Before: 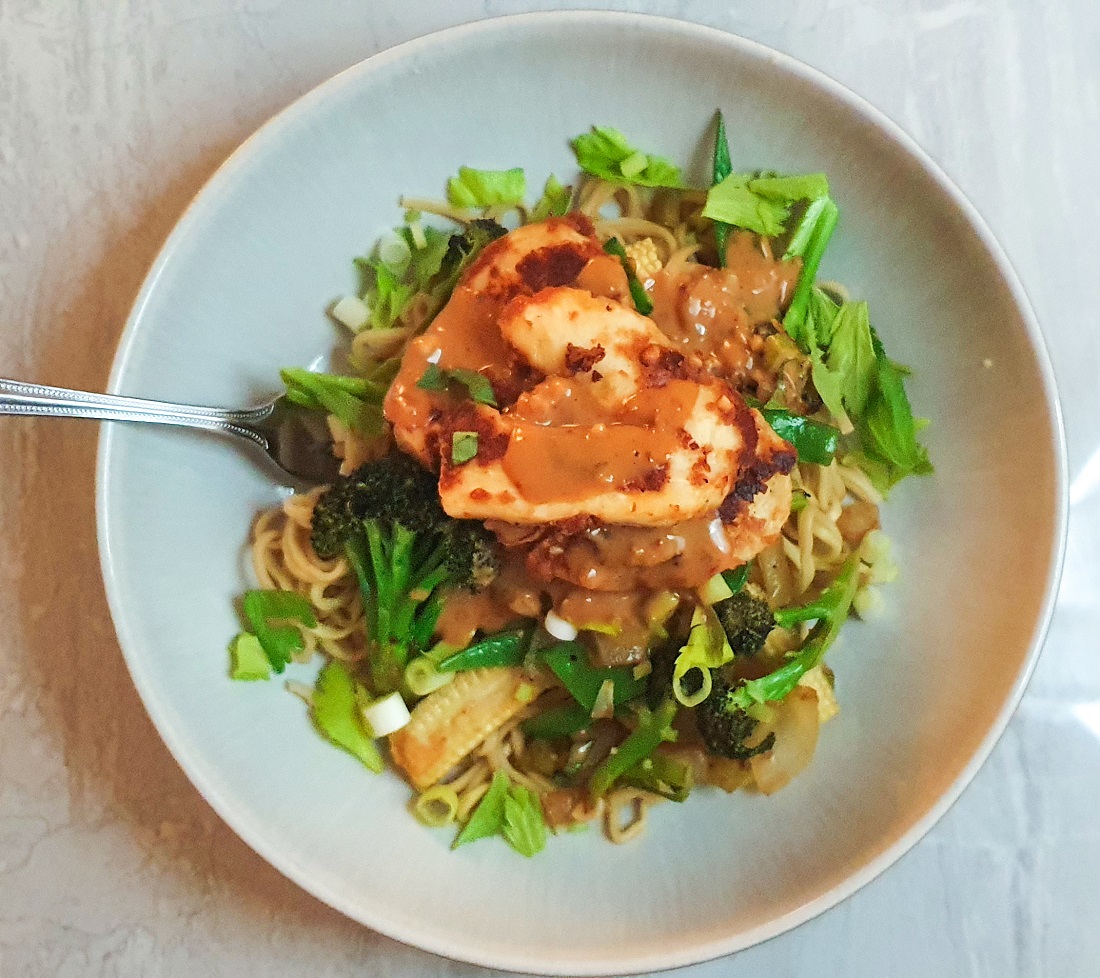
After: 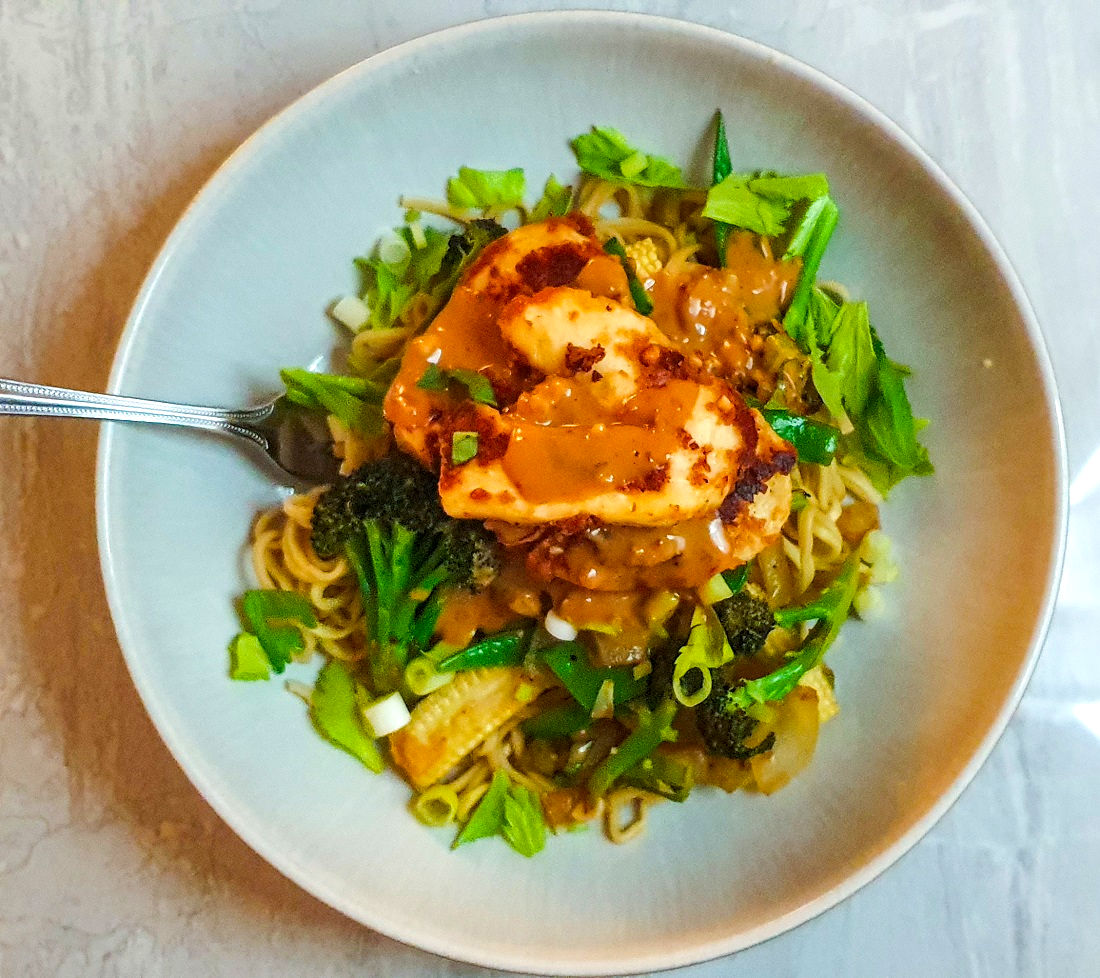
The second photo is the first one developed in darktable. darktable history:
color balance rgb: perceptual saturation grading › global saturation 25%, global vibrance 20%
local contrast: detail 130%
